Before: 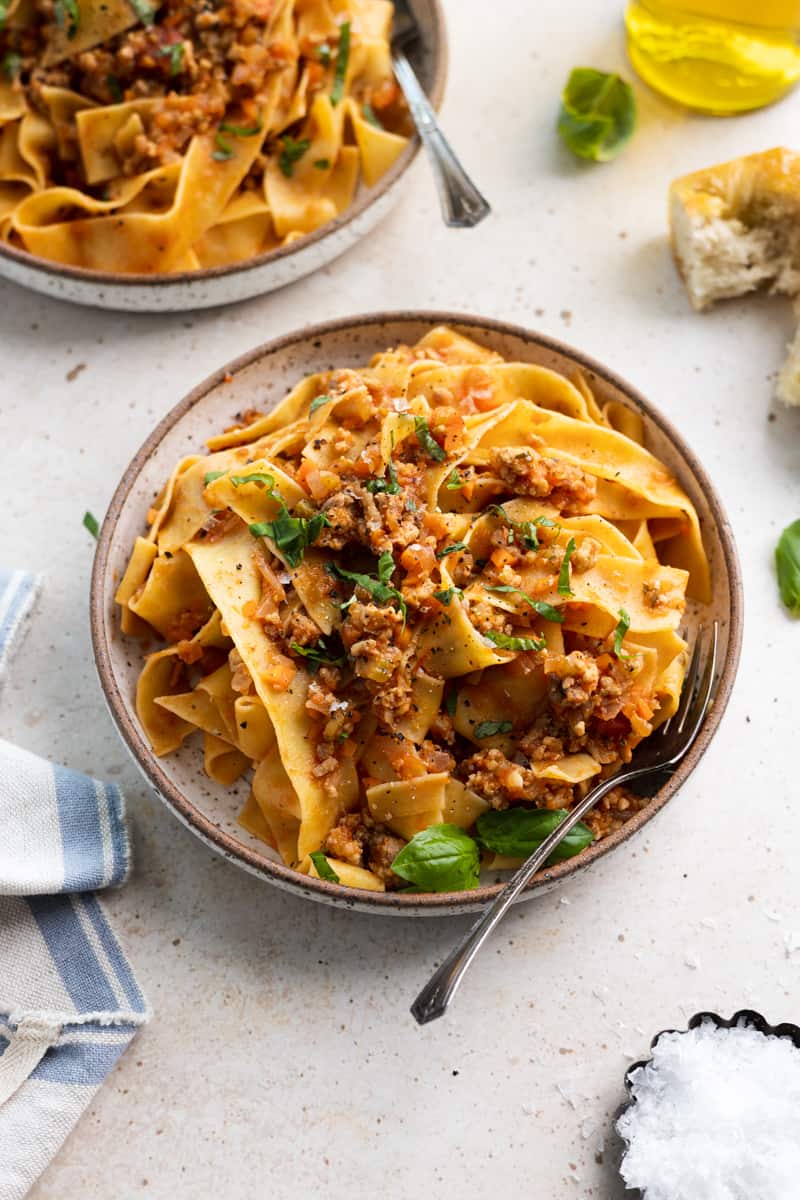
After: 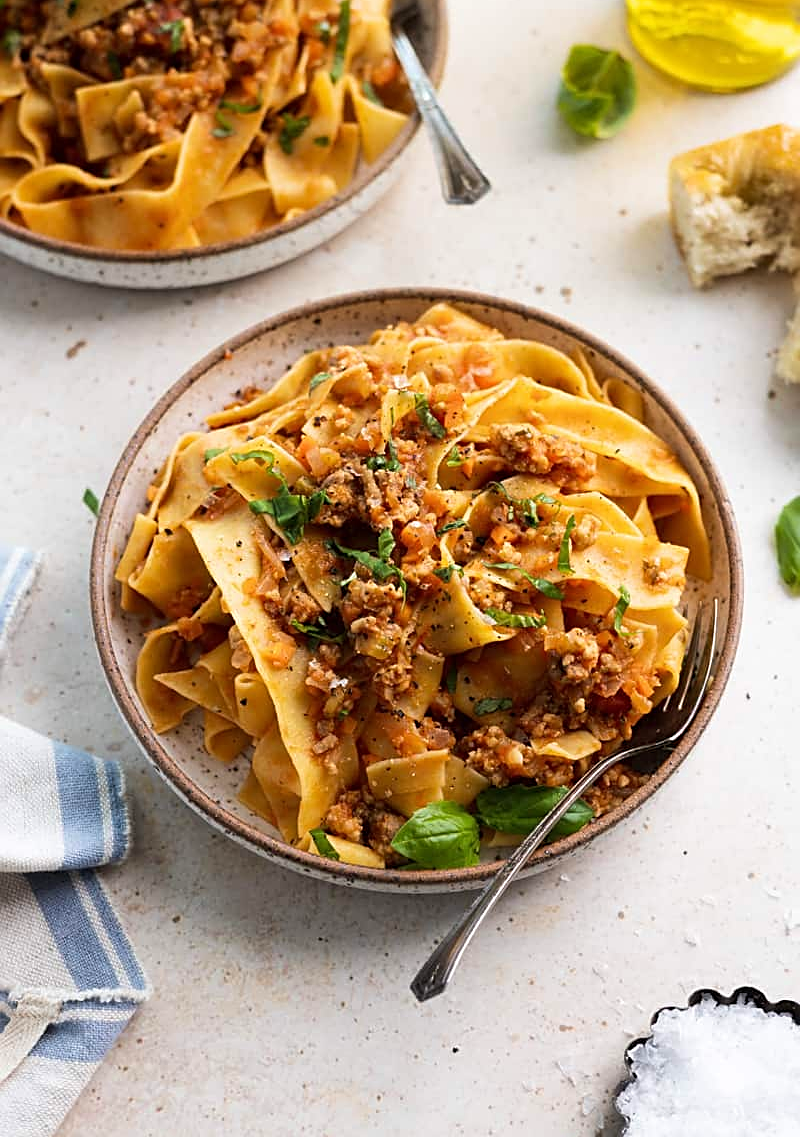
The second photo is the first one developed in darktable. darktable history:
sharpen: on, module defaults
velvia: strength 17.21%
crop and rotate: top 1.999%, bottom 3.246%
